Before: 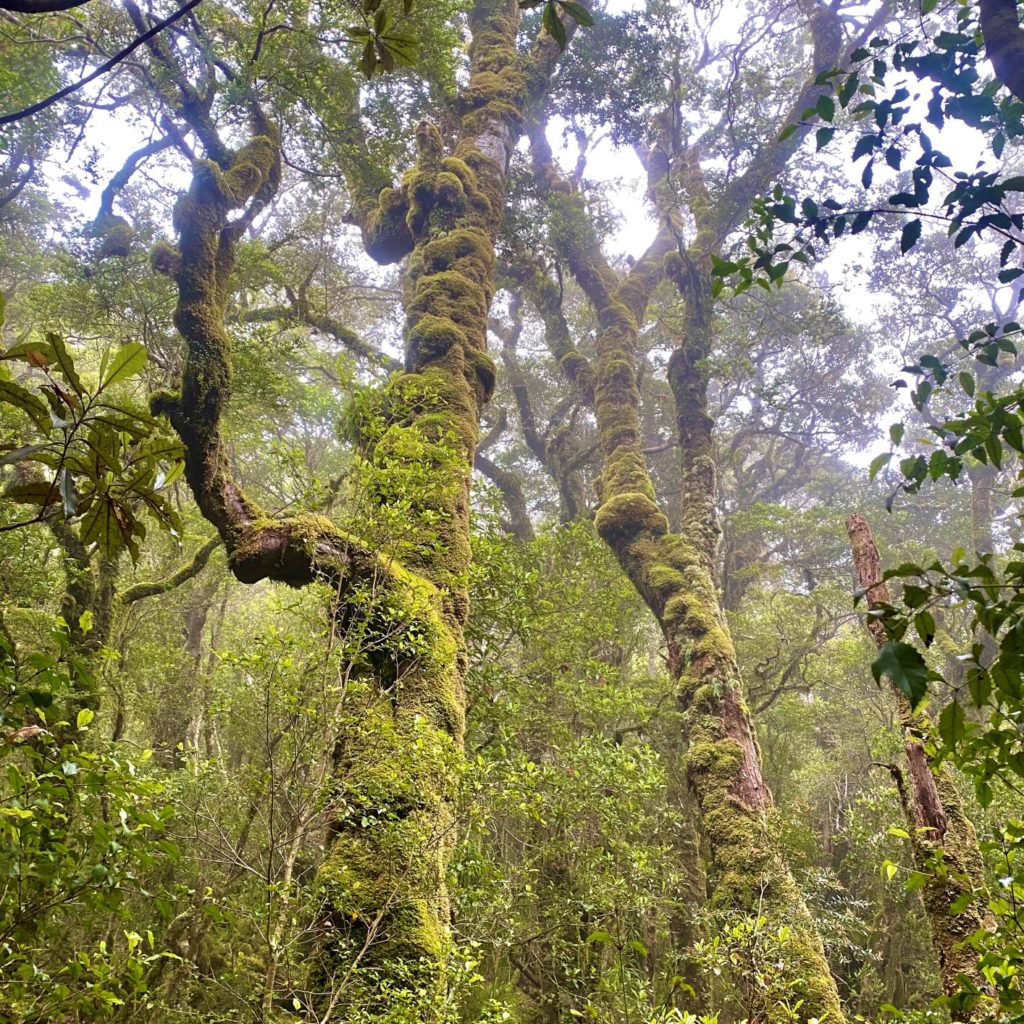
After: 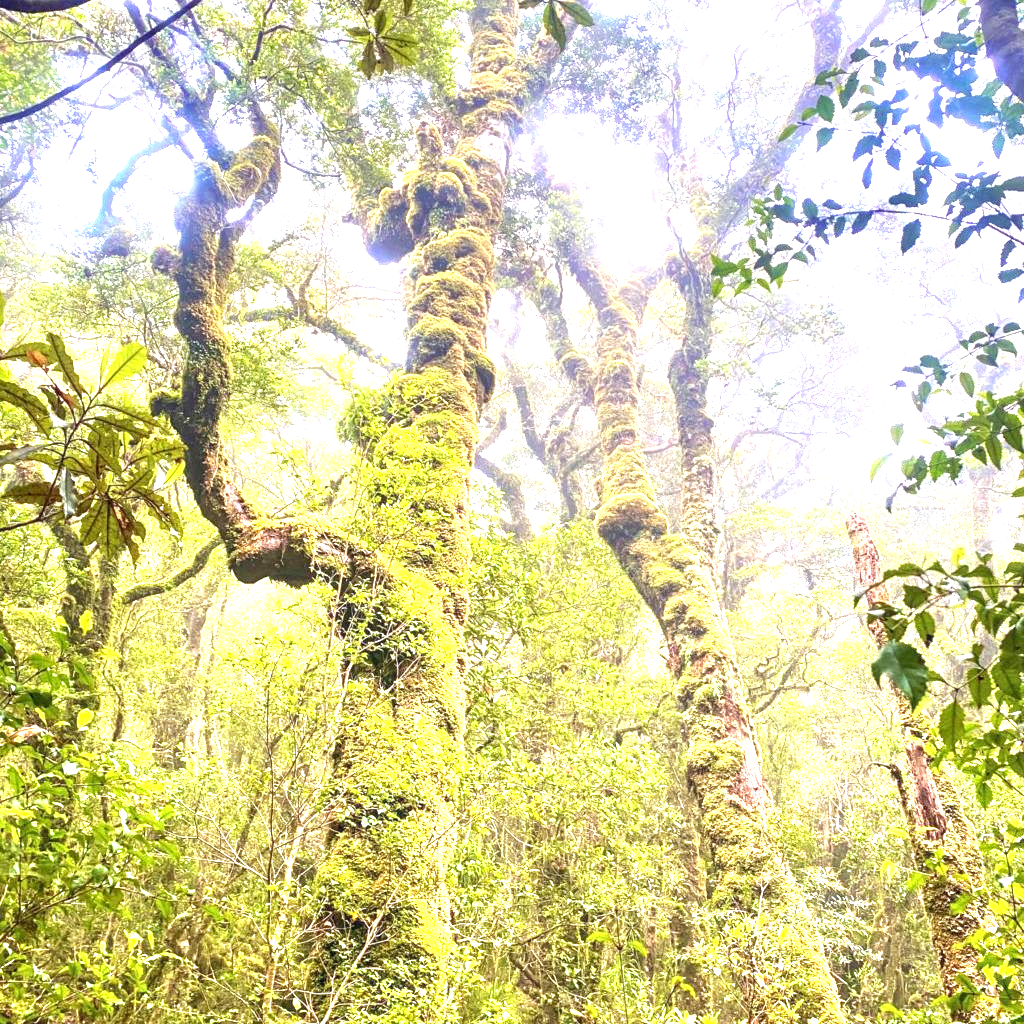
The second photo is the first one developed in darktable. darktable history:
exposure: exposure 2 EV, compensate highlight preservation false
local contrast: on, module defaults
